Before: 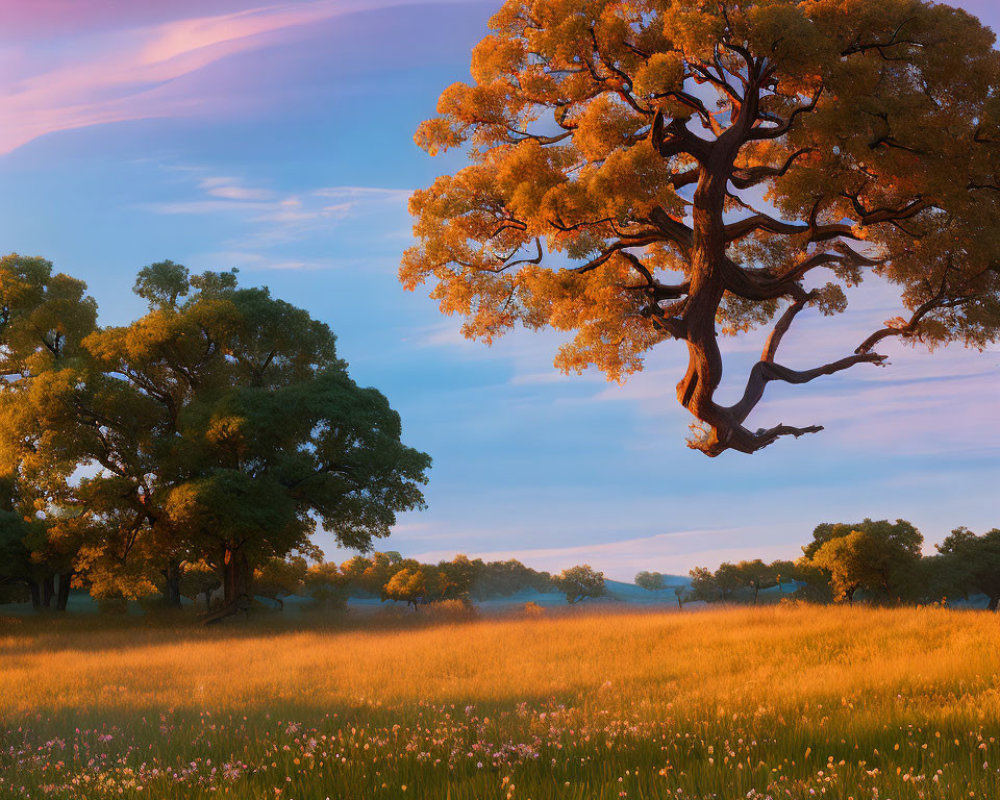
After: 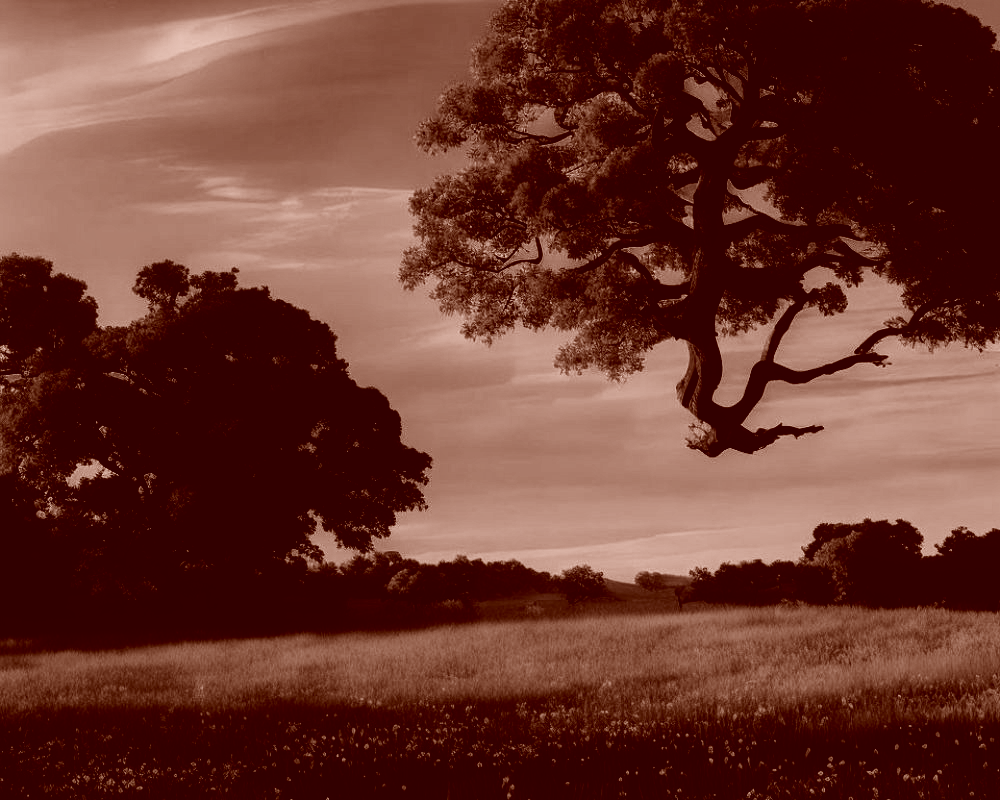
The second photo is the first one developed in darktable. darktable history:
contrast brightness saturation: contrast 0.018, brightness -0.98, saturation -0.985
color balance rgb: shadows lift › chroma 2.047%, shadows lift › hue 184.65°, power › chroma 0.319%, power › hue 22.37°, global offset › luminance 0.502%, perceptual saturation grading › global saturation 35.054%, perceptual saturation grading › highlights -24.851%, perceptual saturation grading › shadows 49.272%
tone equalizer: -8 EV -0.763 EV, -7 EV -0.69 EV, -6 EV -0.636 EV, -5 EV -0.415 EV, -3 EV 0.37 EV, -2 EV 0.6 EV, -1 EV 0.689 EV, +0 EV 0.73 EV
color correction: highlights a* 9.39, highlights b* 8.49, shadows a* 39.48, shadows b* 39.72, saturation 0.782
local contrast: on, module defaults
filmic rgb: black relative exposure -5.06 EV, white relative exposure 3.95 EV, hardness 2.88, contrast 1.409, highlights saturation mix -30.13%, add noise in highlights 0, preserve chrominance no, color science v3 (2019), use custom middle-gray values true, contrast in highlights soft
contrast equalizer: octaves 7, y [[0.5, 0.496, 0.435, 0.435, 0.496, 0.5], [0.5 ×6], [0.5 ×6], [0 ×6], [0 ×6]], mix 0.587
exposure: black level correction -0.015, exposure -0.129 EV, compensate highlight preservation false
